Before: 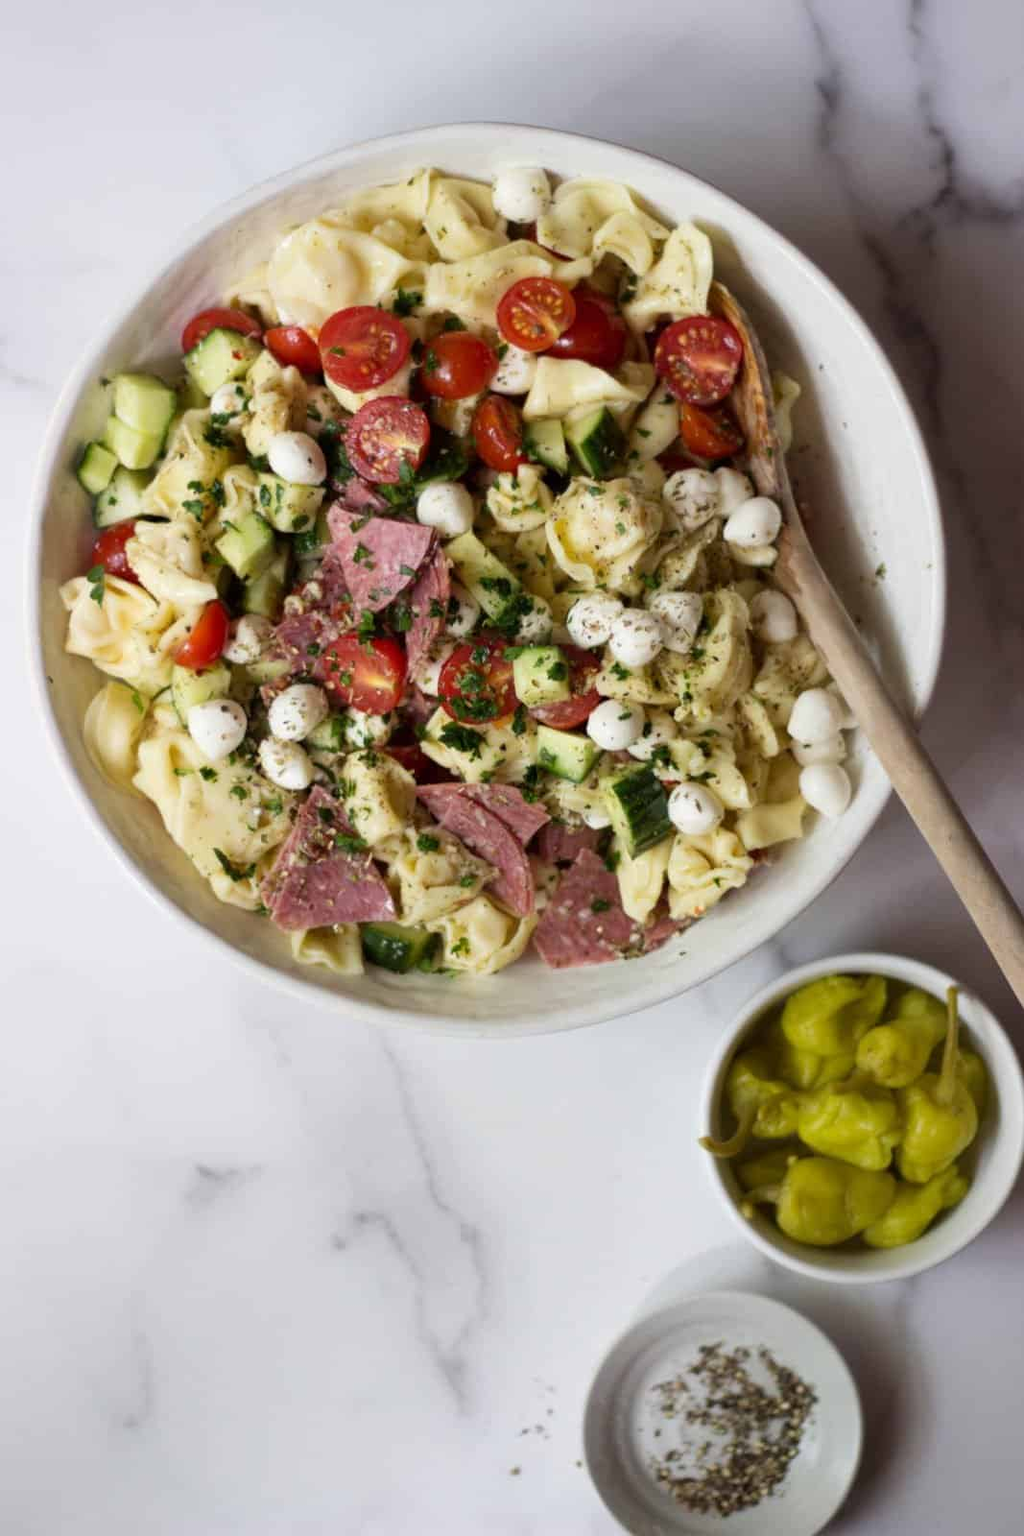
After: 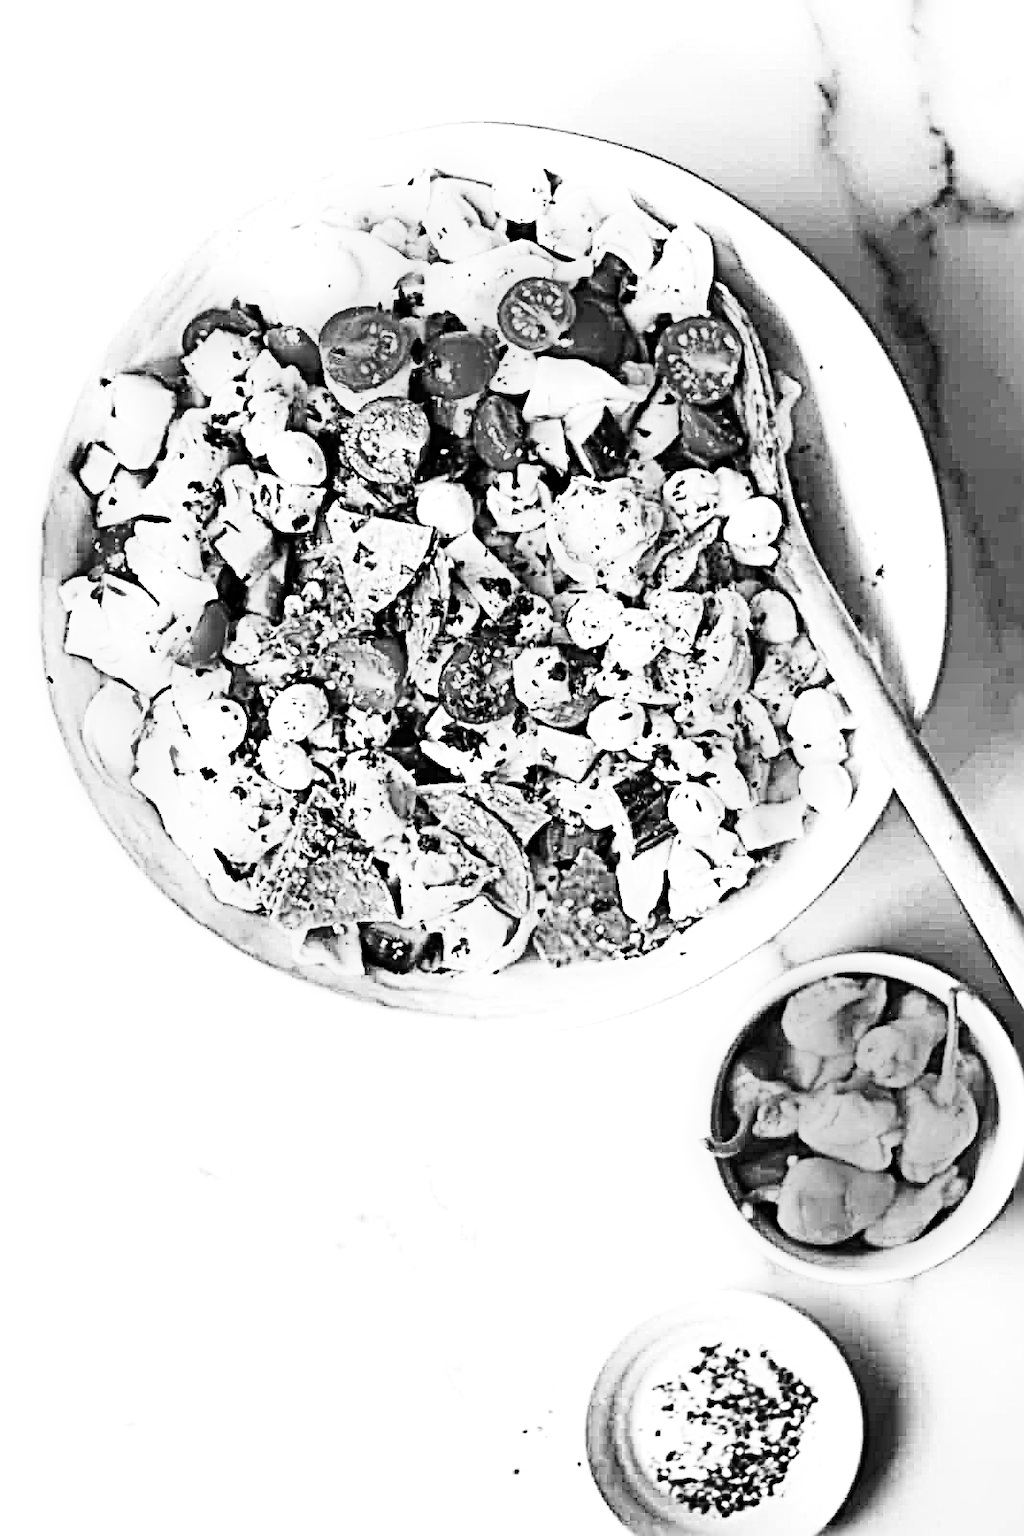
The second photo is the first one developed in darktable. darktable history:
monochrome: size 1
tone curve: curves: ch0 [(0, 0) (0.003, 0.008) (0.011, 0.008) (0.025, 0.011) (0.044, 0.017) (0.069, 0.026) (0.1, 0.039) (0.136, 0.054) (0.177, 0.093) (0.224, 0.15) (0.277, 0.21) (0.335, 0.285) (0.399, 0.366) (0.468, 0.462) (0.543, 0.564) (0.623, 0.679) (0.709, 0.79) (0.801, 0.883) (0.898, 0.95) (1, 1)], preserve colors none
shadows and highlights: shadows 25, highlights -48, soften with gaussian
base curve: curves: ch0 [(0, 0) (0.028, 0.03) (0.121, 0.232) (0.46, 0.748) (0.859, 0.968) (1, 1)], preserve colors none
exposure: black level correction 0, exposure 1.2 EV, compensate exposure bias true, compensate highlight preservation false
sharpen: radius 4.001, amount 2
